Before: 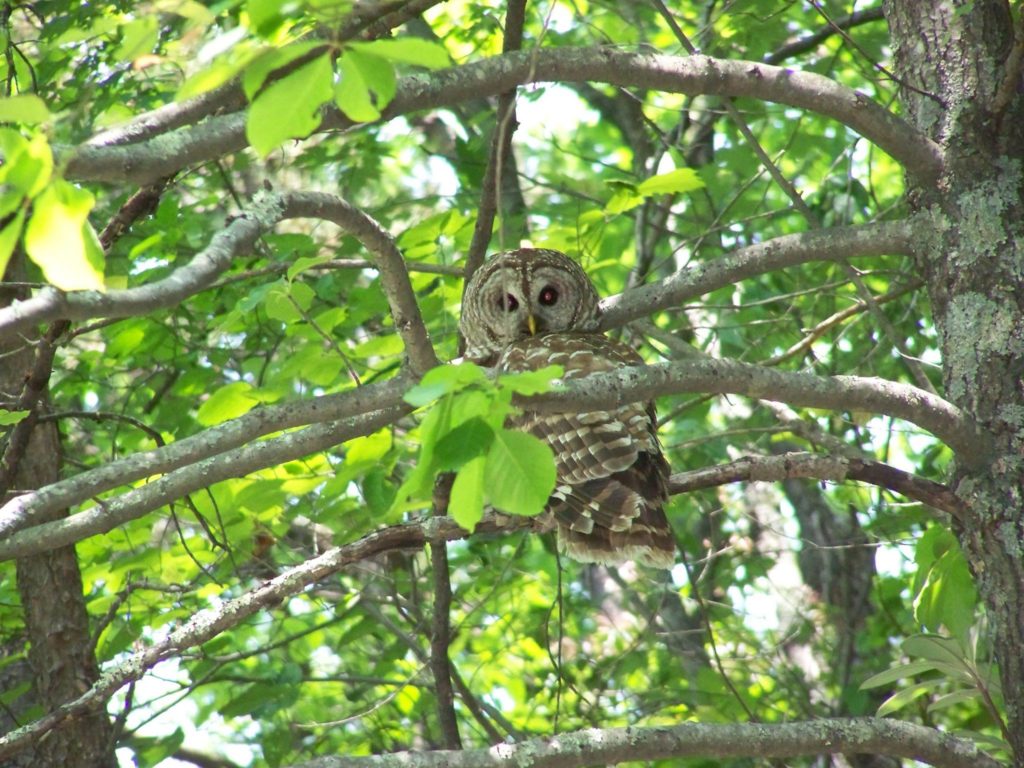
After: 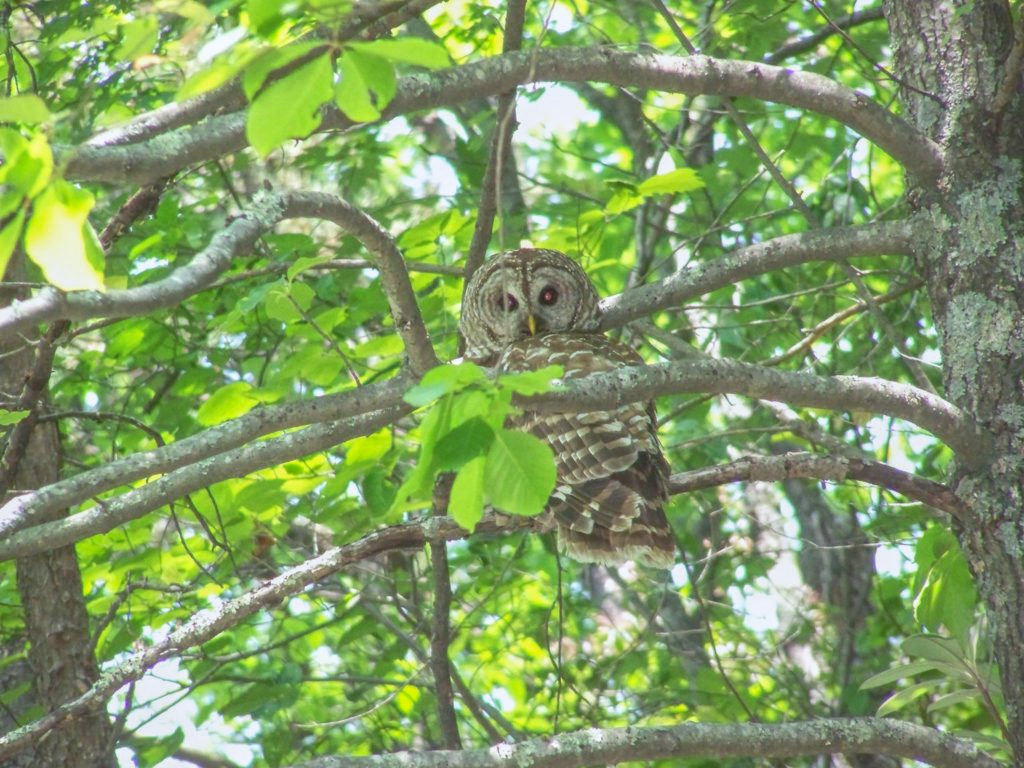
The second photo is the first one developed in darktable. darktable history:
white balance: red 0.983, blue 1.036
local contrast: highlights 73%, shadows 15%, midtone range 0.197
